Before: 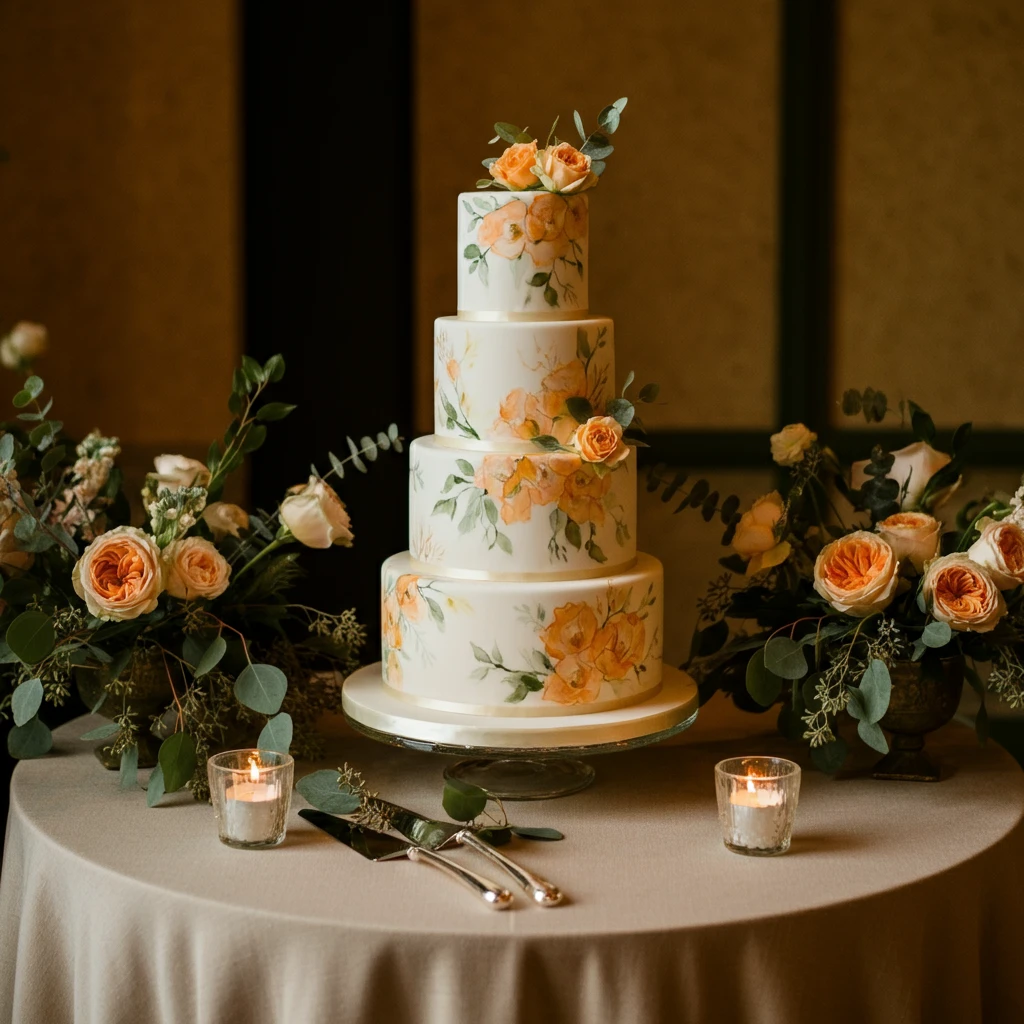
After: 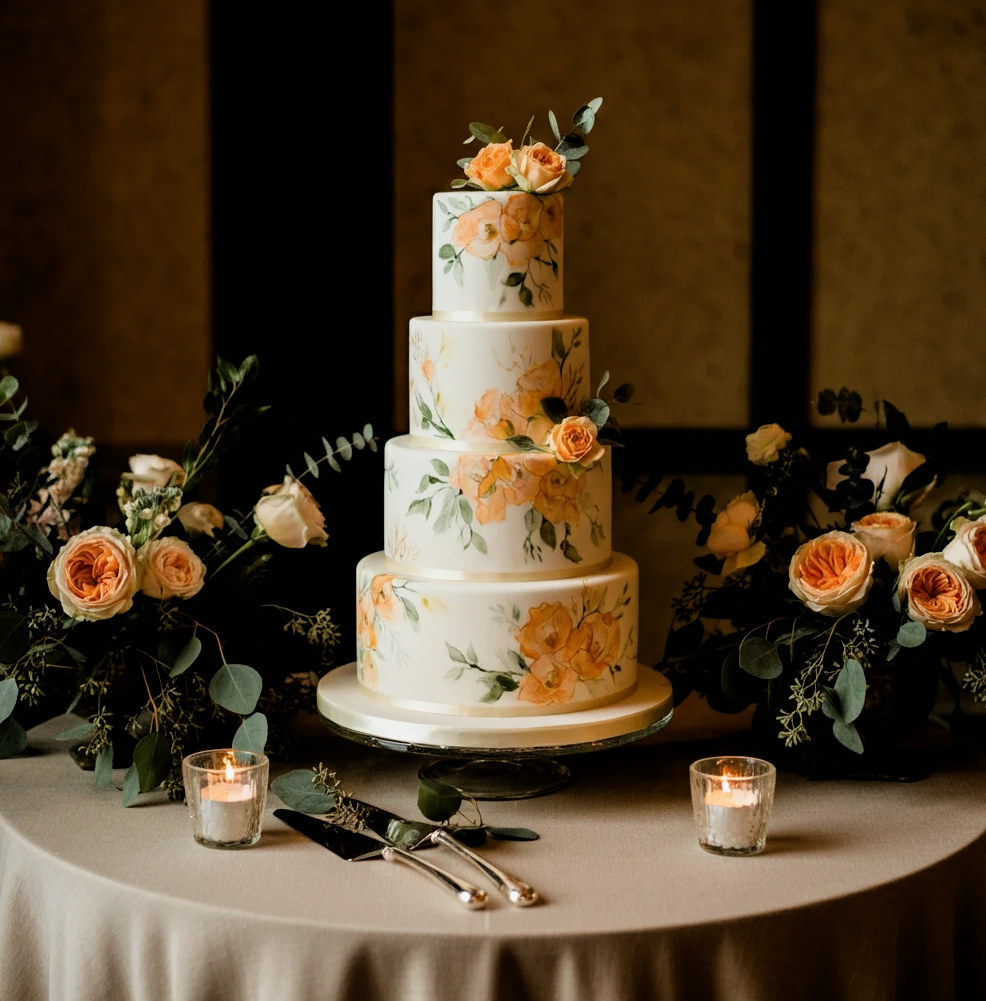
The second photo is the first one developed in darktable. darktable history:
crop and rotate: left 2.536%, right 1.107%, bottom 2.246%
filmic rgb: black relative exposure -4.93 EV, white relative exposure 2.84 EV, hardness 3.72
